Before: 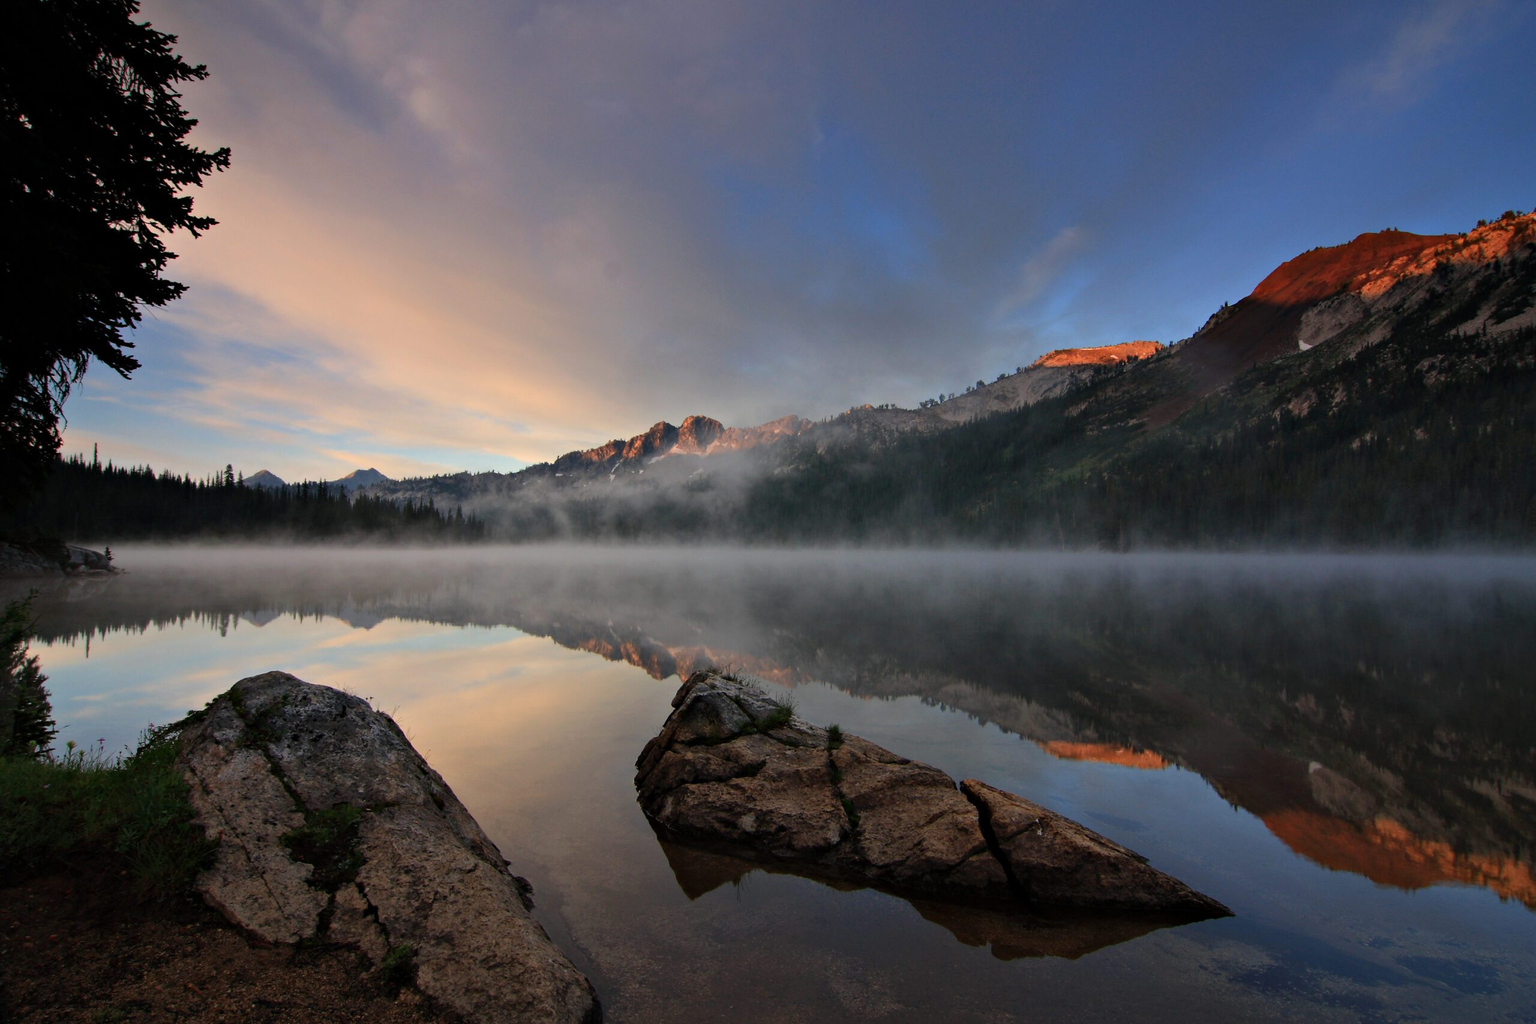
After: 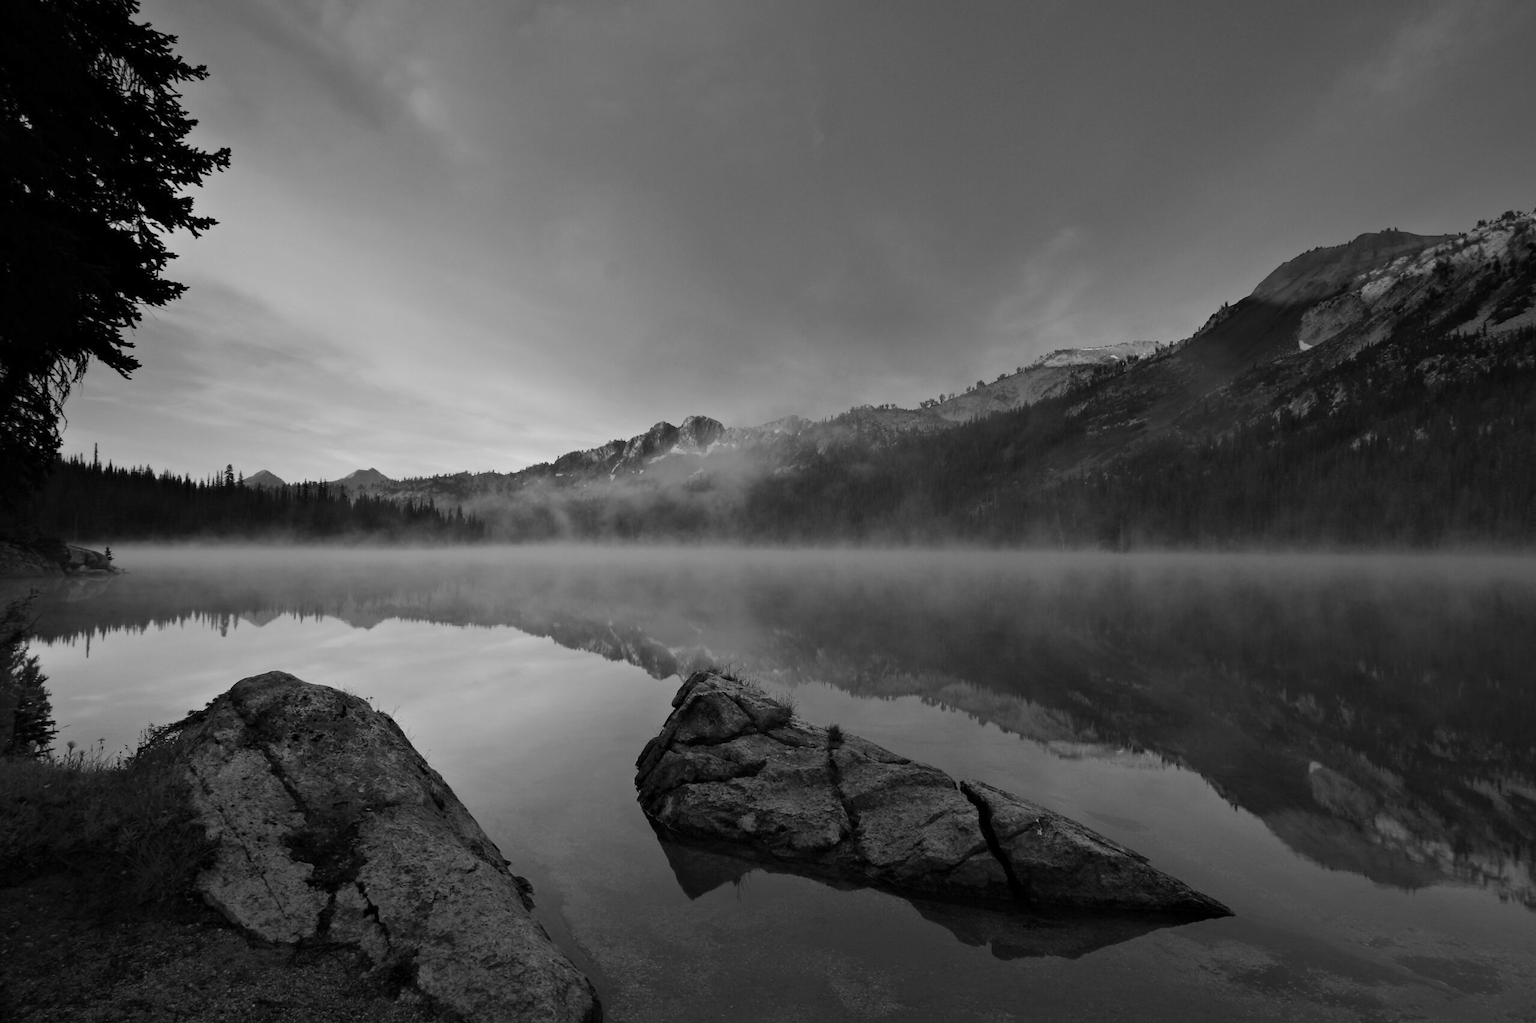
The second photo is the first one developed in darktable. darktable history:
color balance: input saturation 134.34%, contrast -10.04%, contrast fulcrum 19.67%, output saturation 133.51%
monochrome: on, module defaults
